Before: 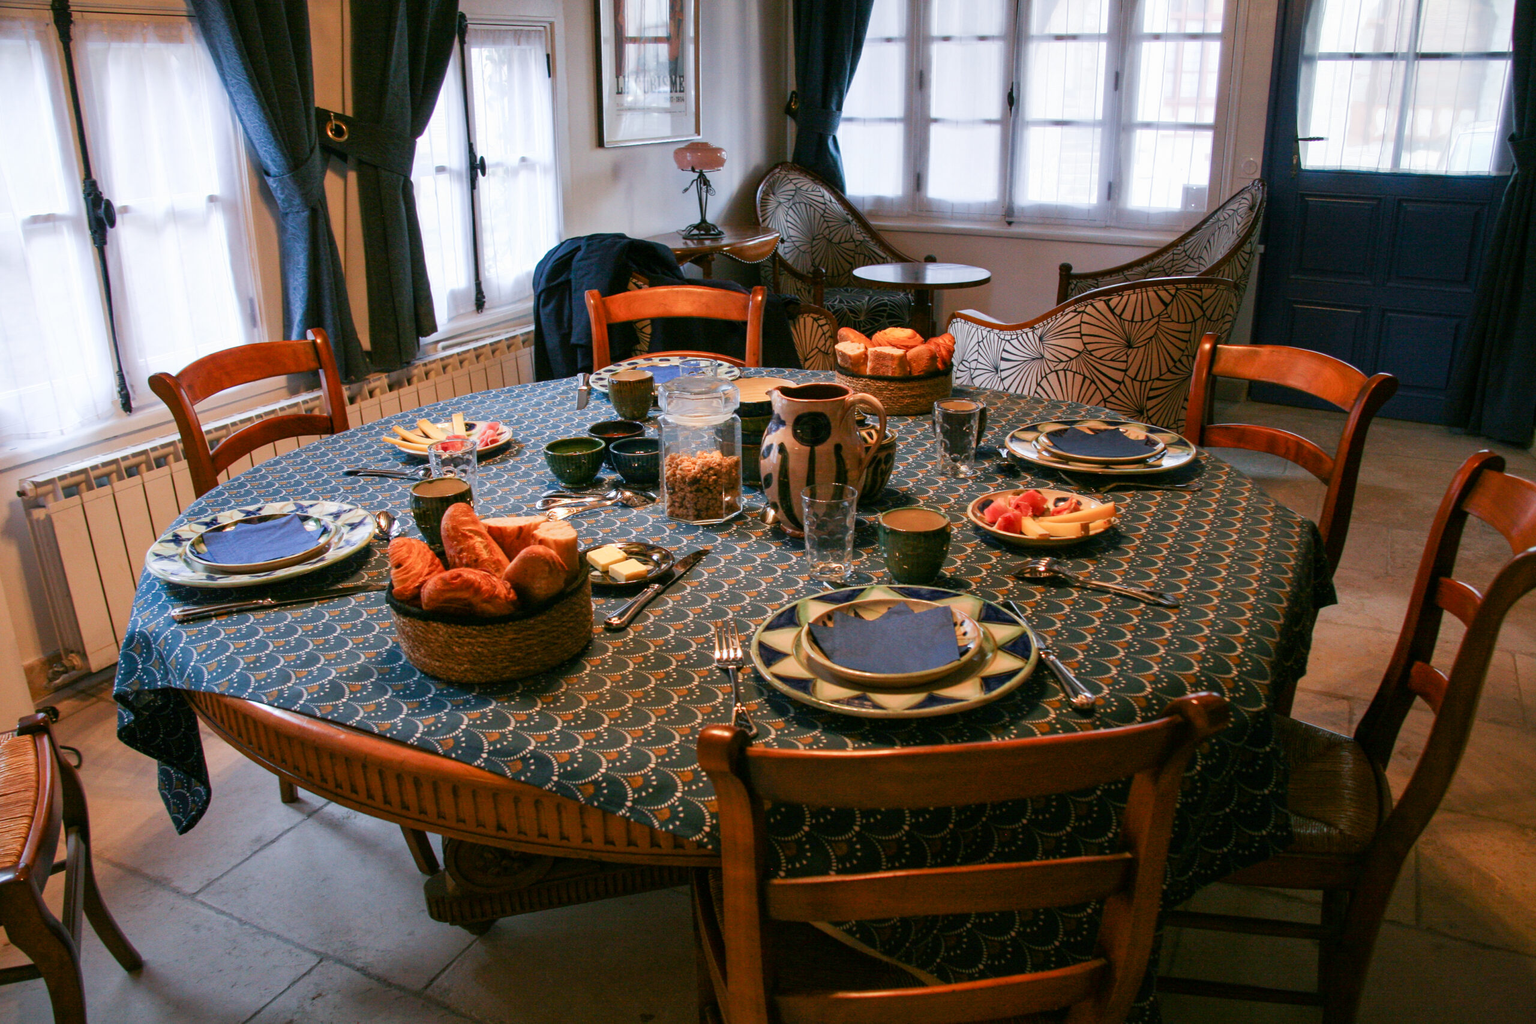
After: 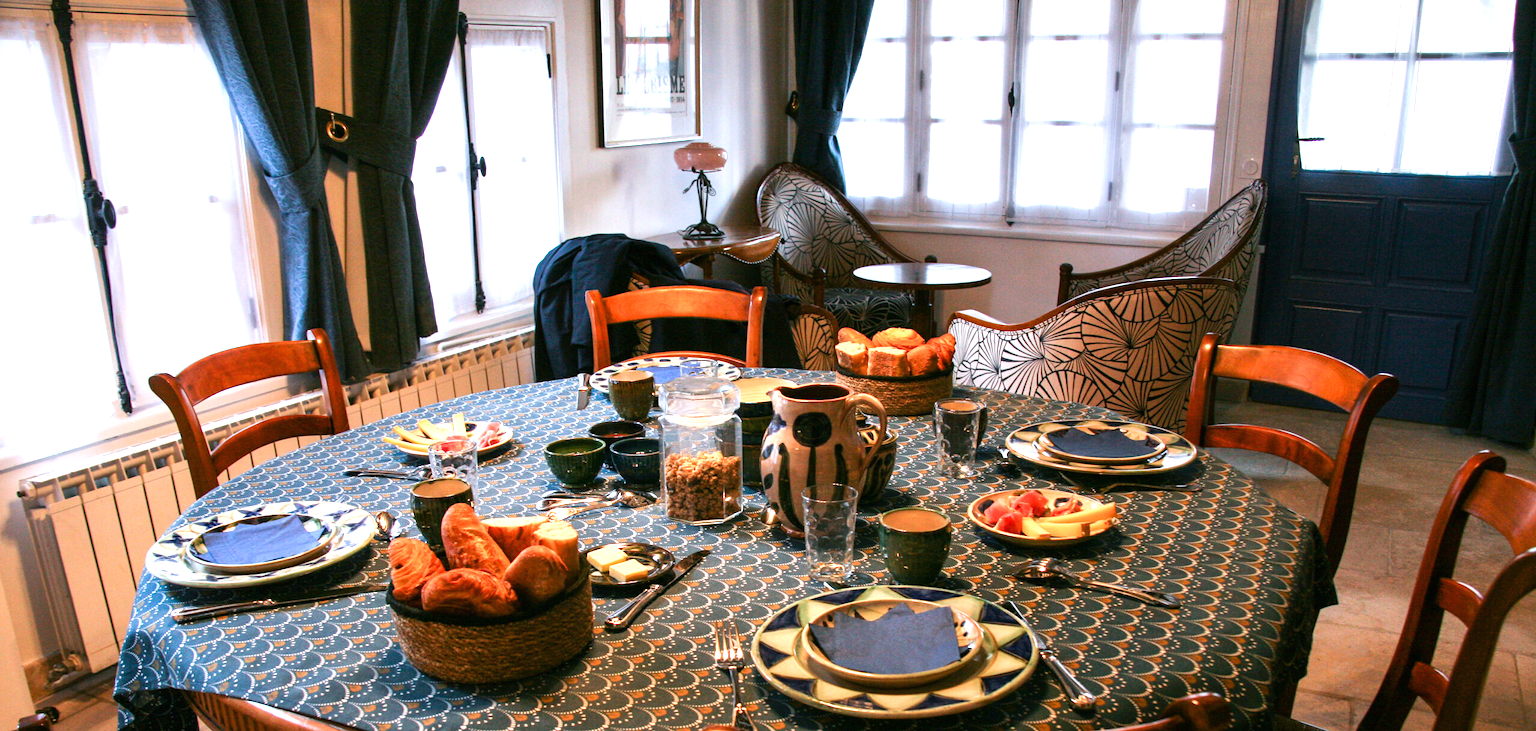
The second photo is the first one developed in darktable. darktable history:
exposure: black level correction 0, exposure 0.5 EV, compensate exposure bias true, compensate highlight preservation false
crop: bottom 28.576%
tone equalizer: -8 EV -0.417 EV, -7 EV -0.389 EV, -6 EV -0.333 EV, -5 EV -0.222 EV, -3 EV 0.222 EV, -2 EV 0.333 EV, -1 EV 0.389 EV, +0 EV 0.417 EV, edges refinement/feathering 500, mask exposure compensation -1.57 EV, preserve details no
